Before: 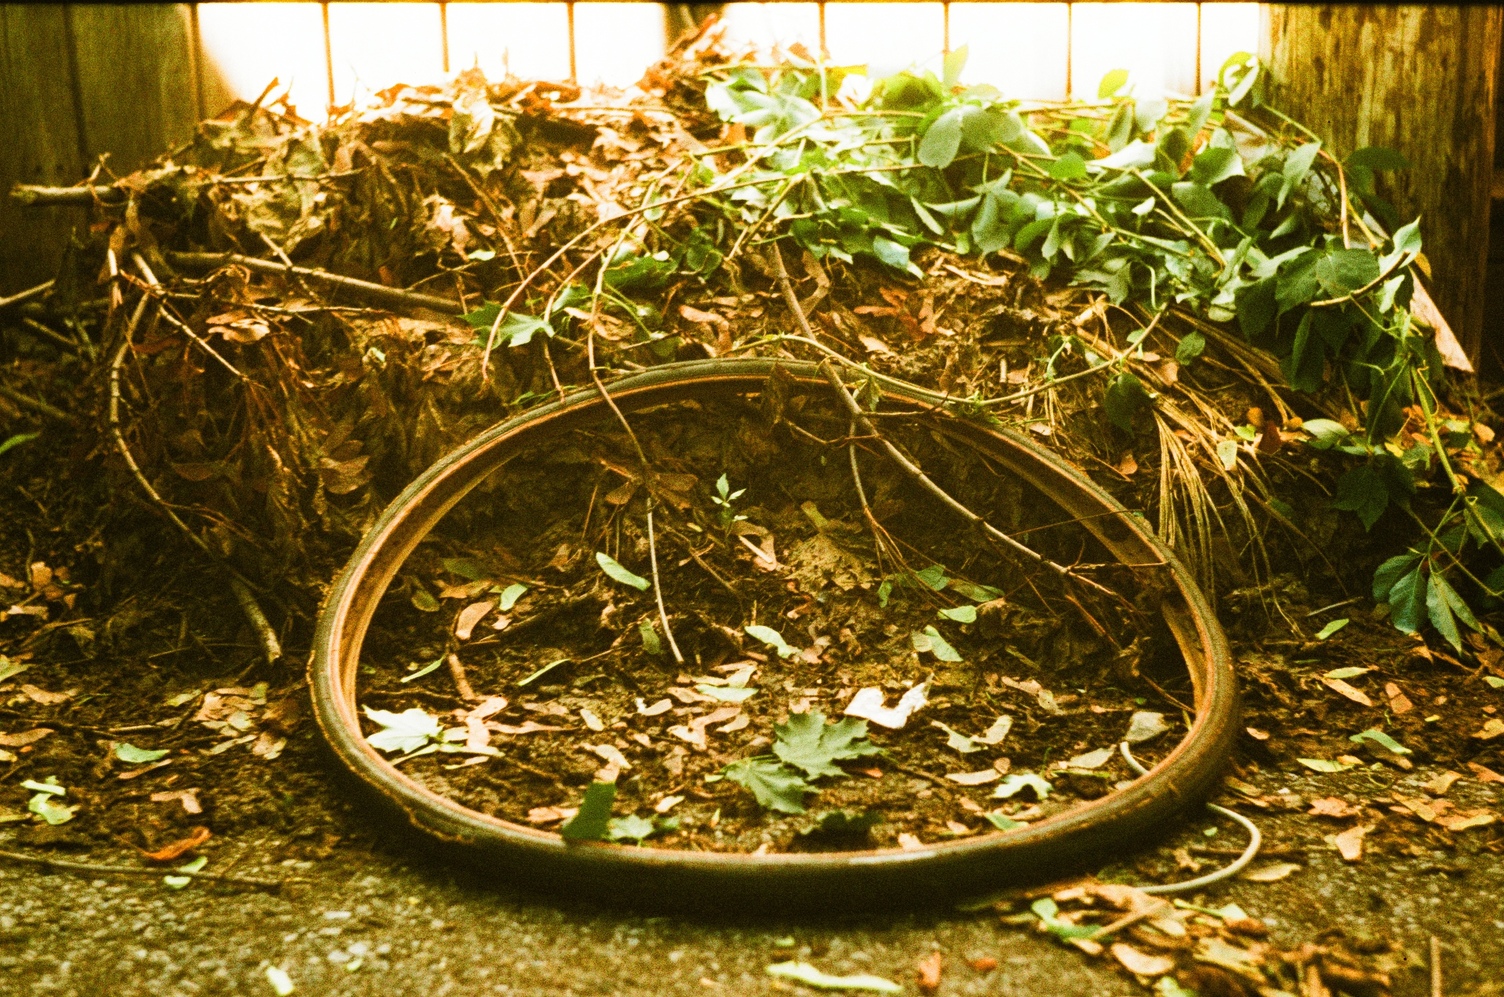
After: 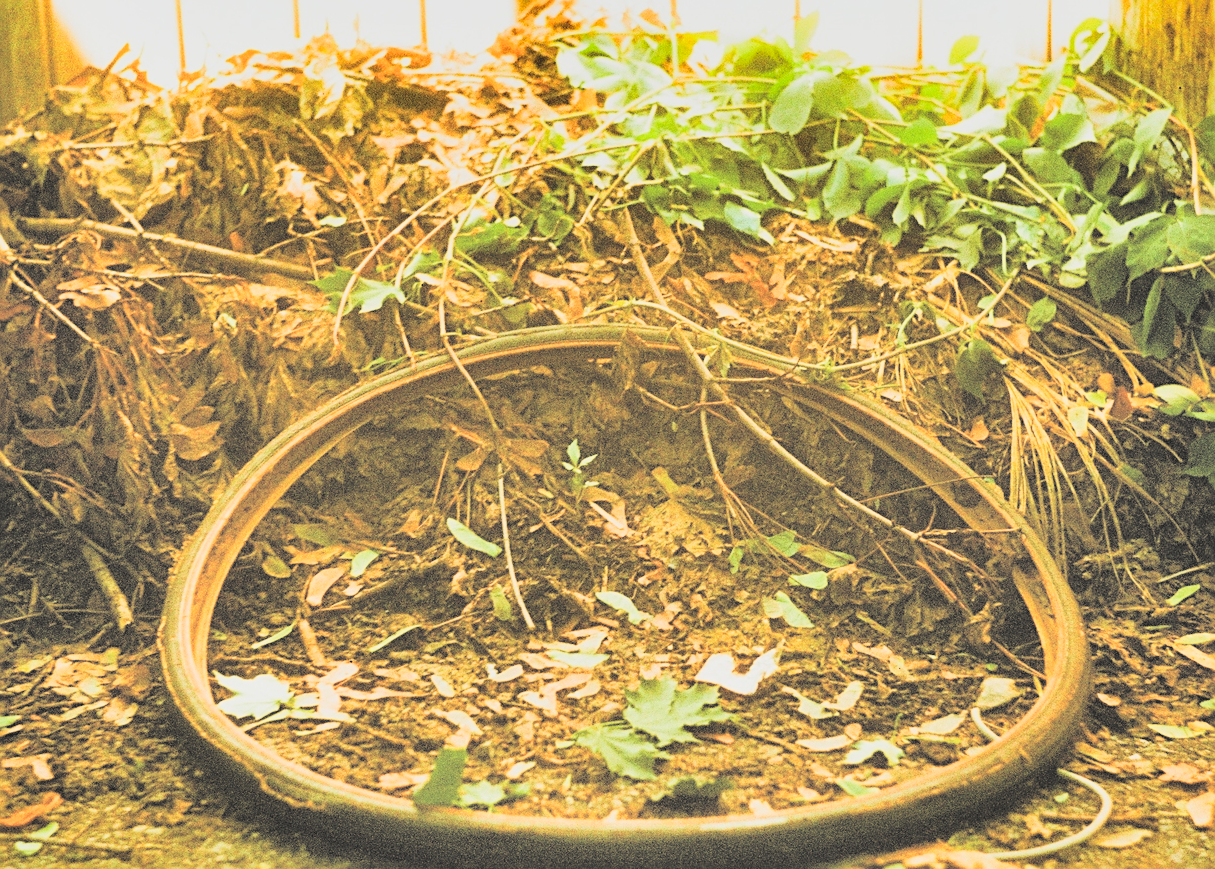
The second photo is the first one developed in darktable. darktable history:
color correction: highlights b* 0.054, saturation 1.07
crop: left 9.968%, top 3.483%, right 9.232%, bottom 9.274%
contrast brightness saturation: brightness 0.983
shadows and highlights: shadows 59.49, soften with gaussian
sharpen: on, module defaults
filmic rgb: black relative exposure -7.65 EV, white relative exposure 4.56 EV, hardness 3.61
